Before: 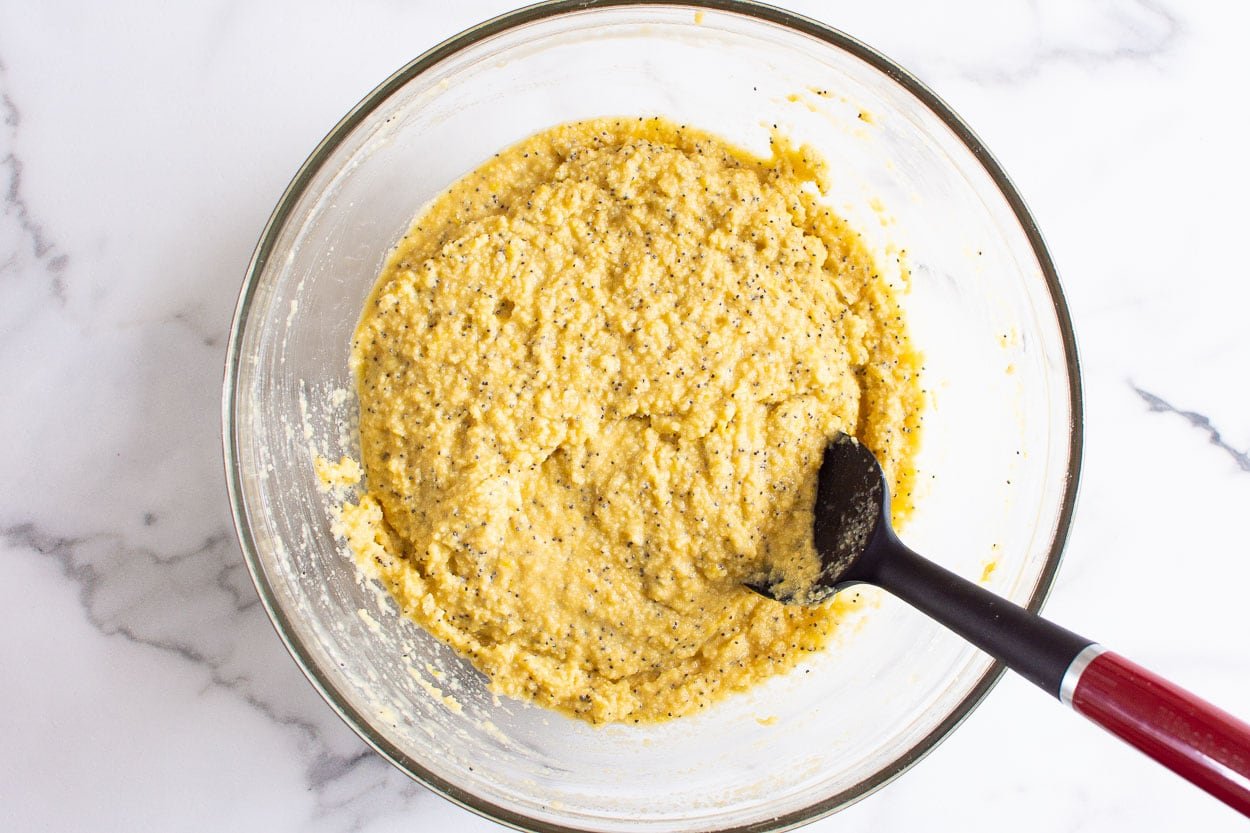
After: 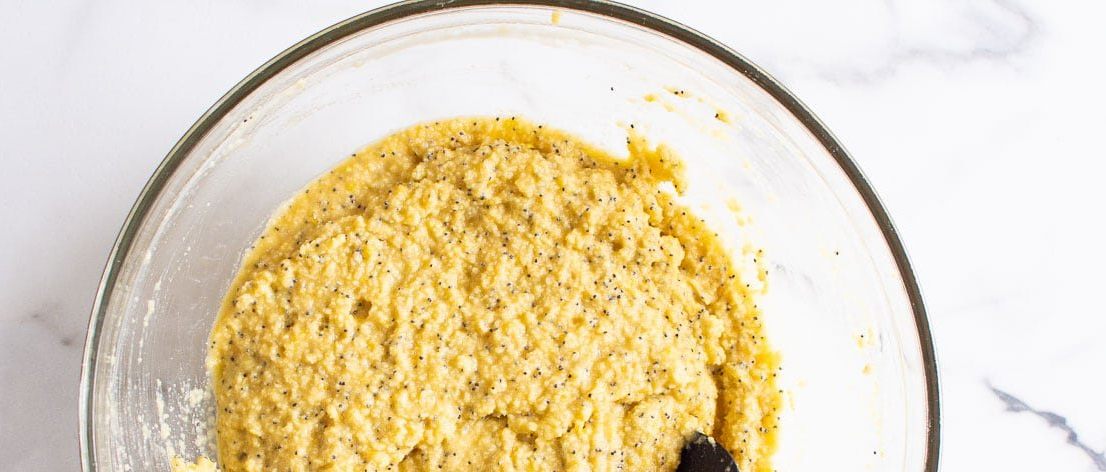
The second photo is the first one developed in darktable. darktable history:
crop and rotate: left 11.488%, bottom 43.22%
